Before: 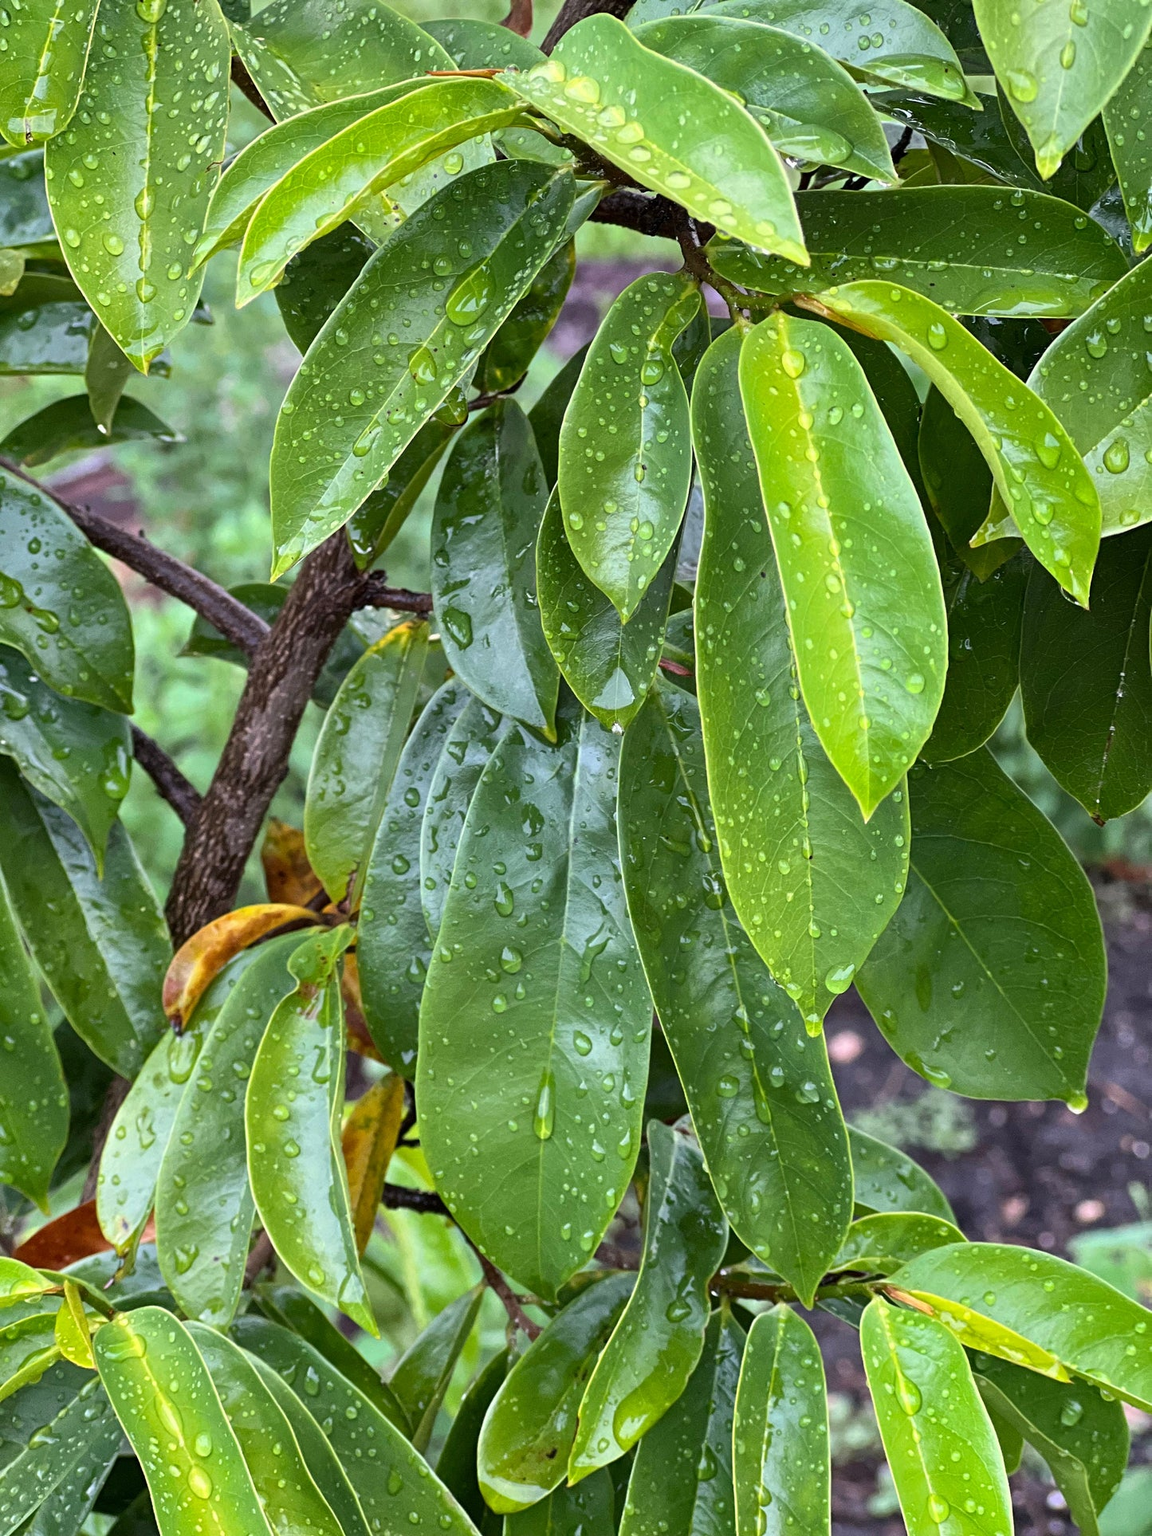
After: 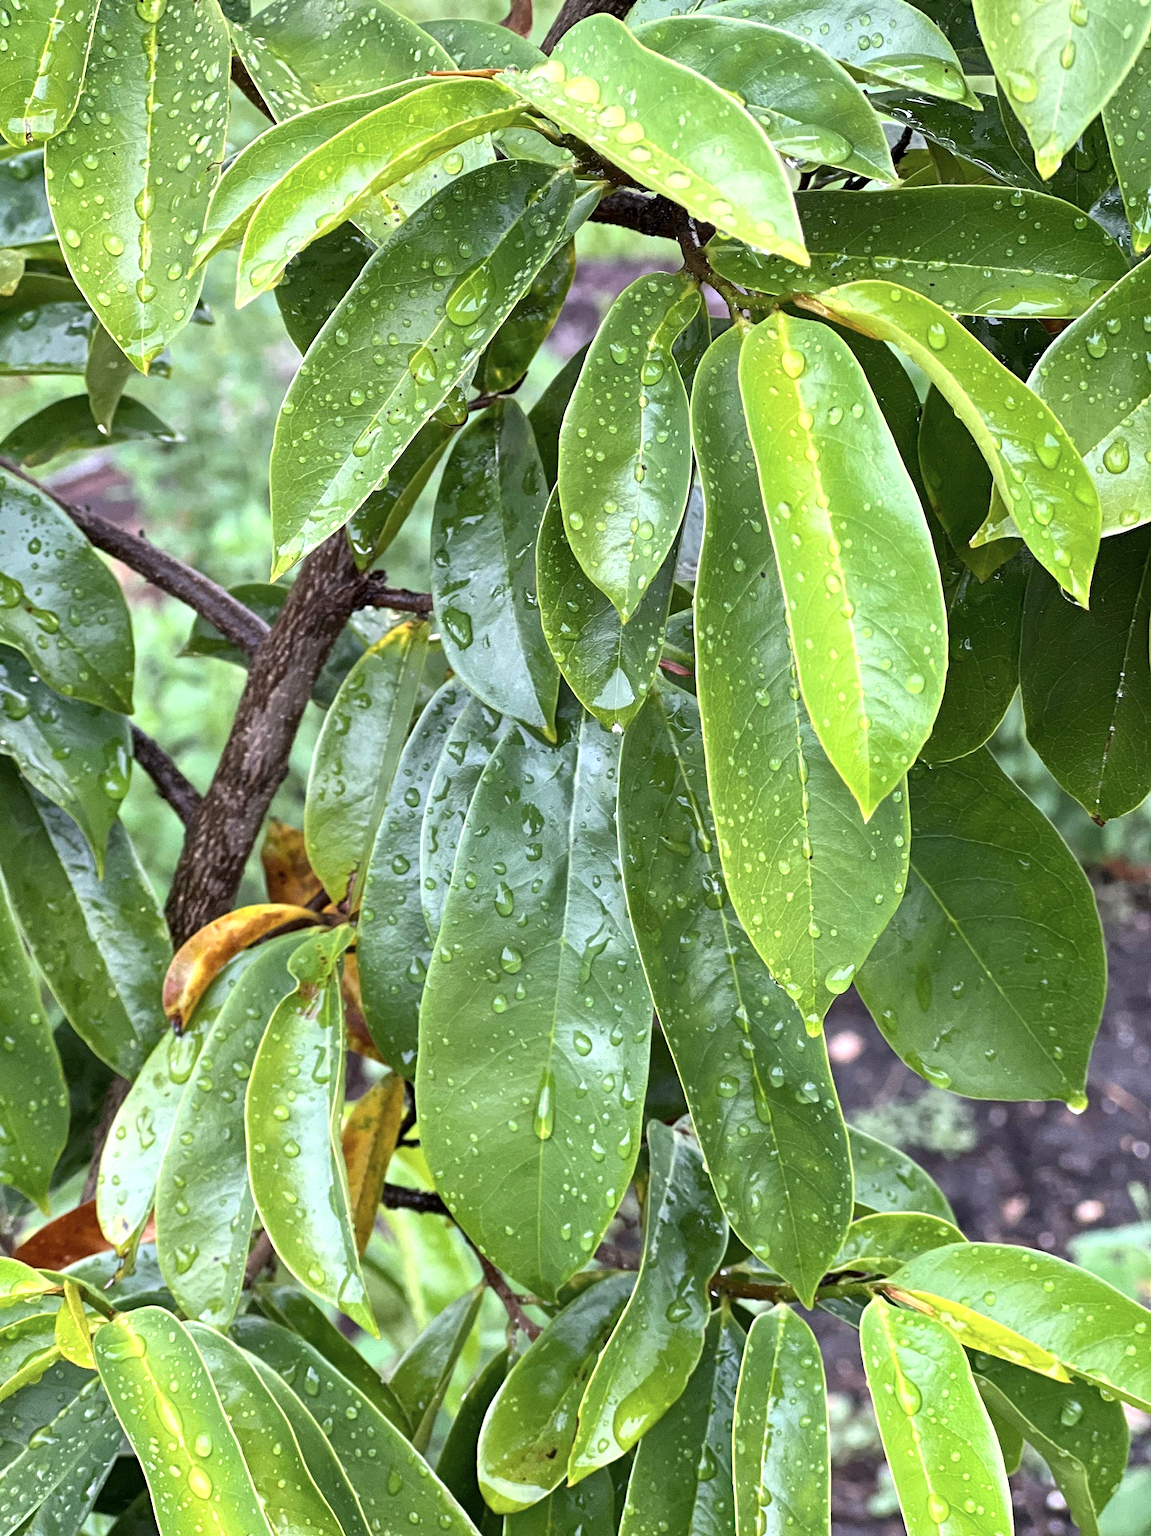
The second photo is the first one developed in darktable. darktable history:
exposure: black level correction 0.001, exposure 0.5 EV, compensate exposure bias true, compensate highlight preservation false
color contrast: green-magenta contrast 0.84, blue-yellow contrast 0.86
